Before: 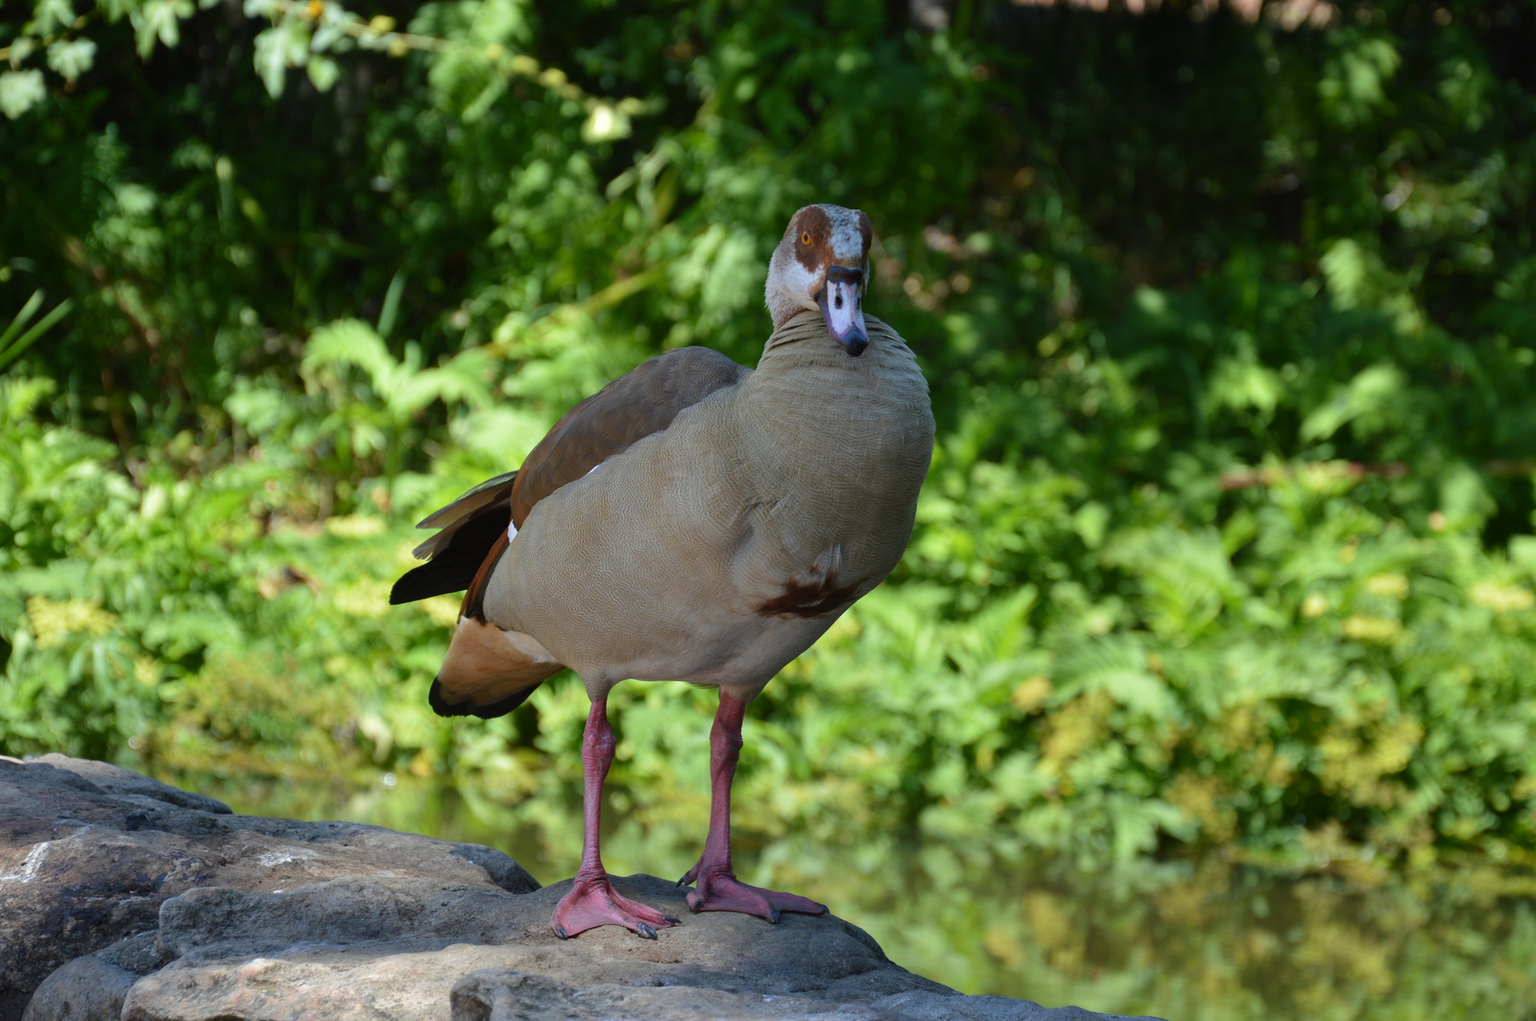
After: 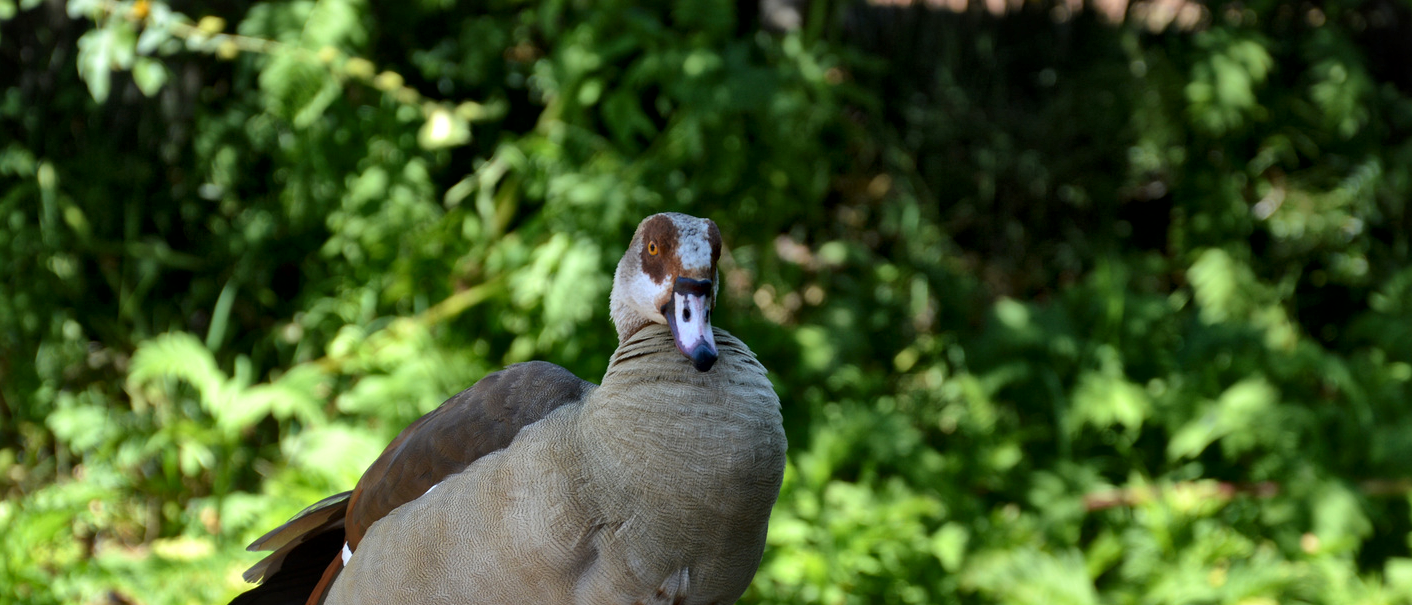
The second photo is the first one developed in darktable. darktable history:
crop and rotate: left 11.743%, bottom 43.077%
exposure: exposure 0.201 EV, compensate highlight preservation false
local contrast: mode bilateral grid, contrast 19, coarseness 50, detail 178%, midtone range 0.2
